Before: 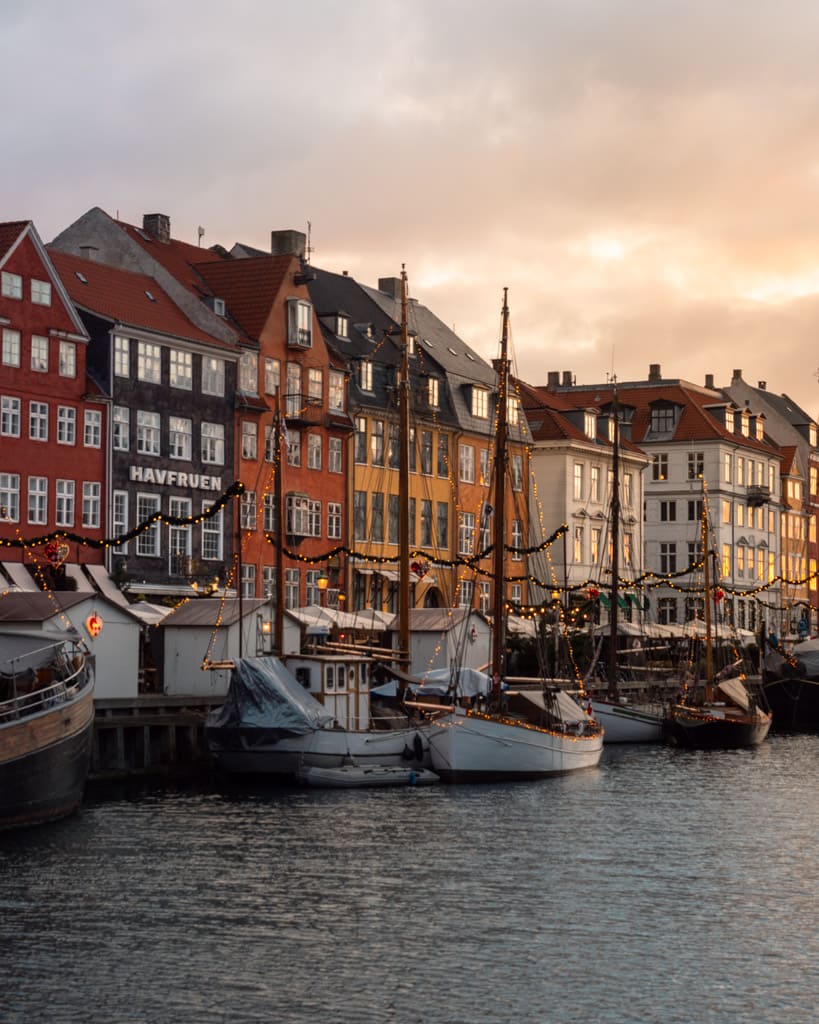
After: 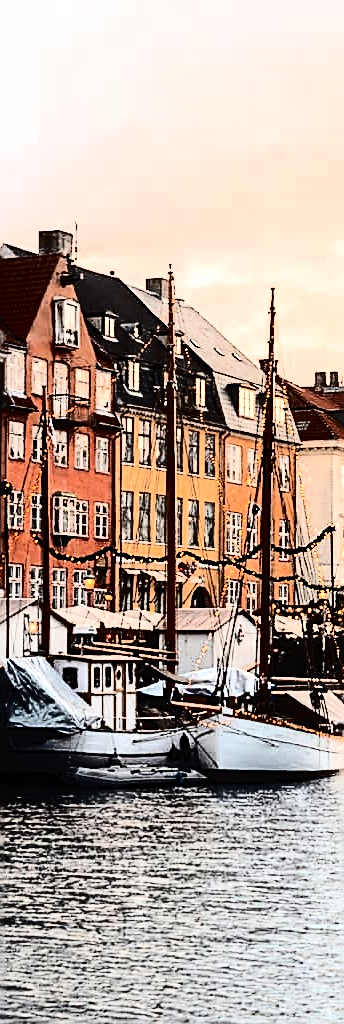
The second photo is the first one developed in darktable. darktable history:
sharpen: radius 1.737, amount 1.309
contrast brightness saturation: contrast 0.286
crop: left 28.485%, right 29.414%
base curve: curves: ch0 [(0, 0) (0.028, 0.03) (0.121, 0.232) (0.46, 0.748) (0.859, 0.968) (1, 1)]
tone curve: curves: ch0 [(0, 0) (0.003, 0.016) (0.011, 0.019) (0.025, 0.023) (0.044, 0.029) (0.069, 0.042) (0.1, 0.068) (0.136, 0.101) (0.177, 0.143) (0.224, 0.21) (0.277, 0.289) (0.335, 0.379) (0.399, 0.476) (0.468, 0.569) (0.543, 0.654) (0.623, 0.75) (0.709, 0.822) (0.801, 0.893) (0.898, 0.946) (1, 1)], color space Lab, independent channels, preserve colors none
color zones: curves: ch0 [(0, 0.5) (0.125, 0.4) (0.25, 0.5) (0.375, 0.4) (0.5, 0.4) (0.625, 0.6) (0.75, 0.6) (0.875, 0.5)]; ch1 [(0, 0.35) (0.125, 0.45) (0.25, 0.35) (0.375, 0.35) (0.5, 0.35) (0.625, 0.35) (0.75, 0.45) (0.875, 0.35)]; ch2 [(0, 0.6) (0.125, 0.5) (0.25, 0.5) (0.375, 0.6) (0.5, 0.6) (0.625, 0.5) (0.75, 0.5) (0.875, 0.5)]
tone equalizer: -8 EV -0.711 EV, -7 EV -0.696 EV, -6 EV -0.611 EV, -5 EV -0.364 EV, -3 EV 0.384 EV, -2 EV 0.6 EV, -1 EV 0.699 EV, +0 EV 0.754 EV
